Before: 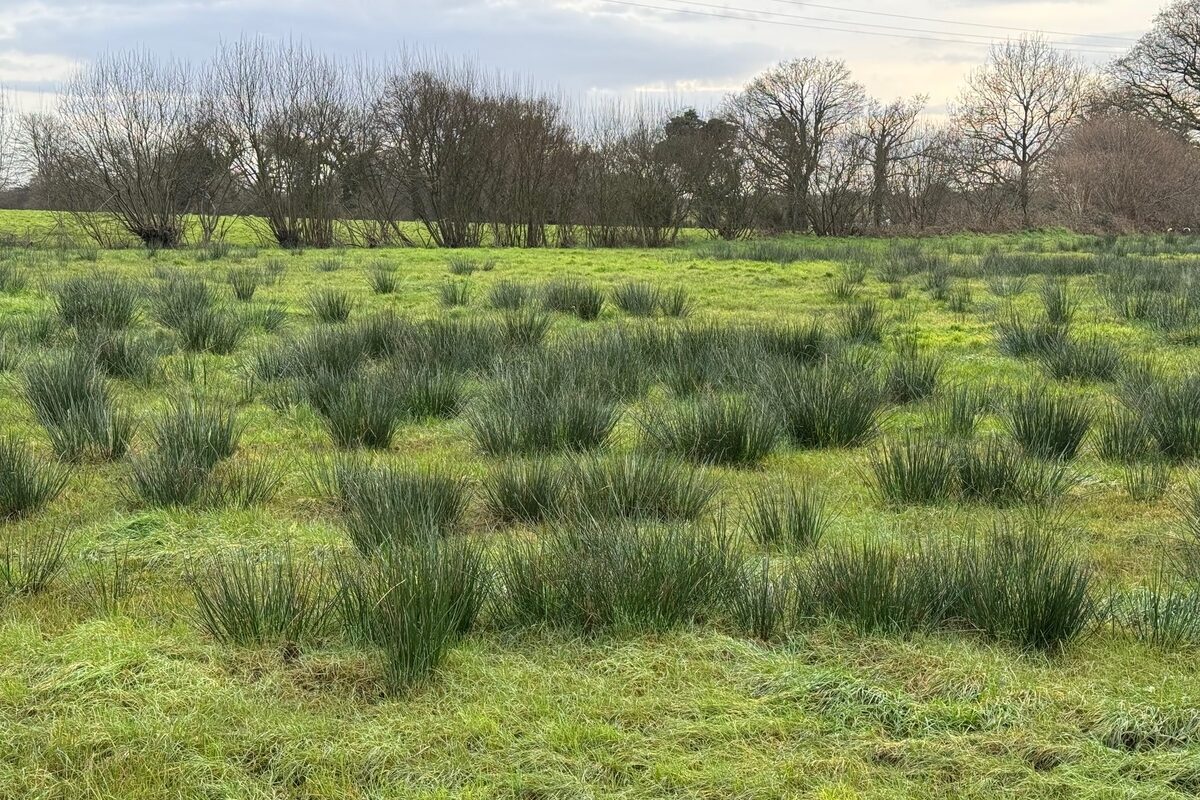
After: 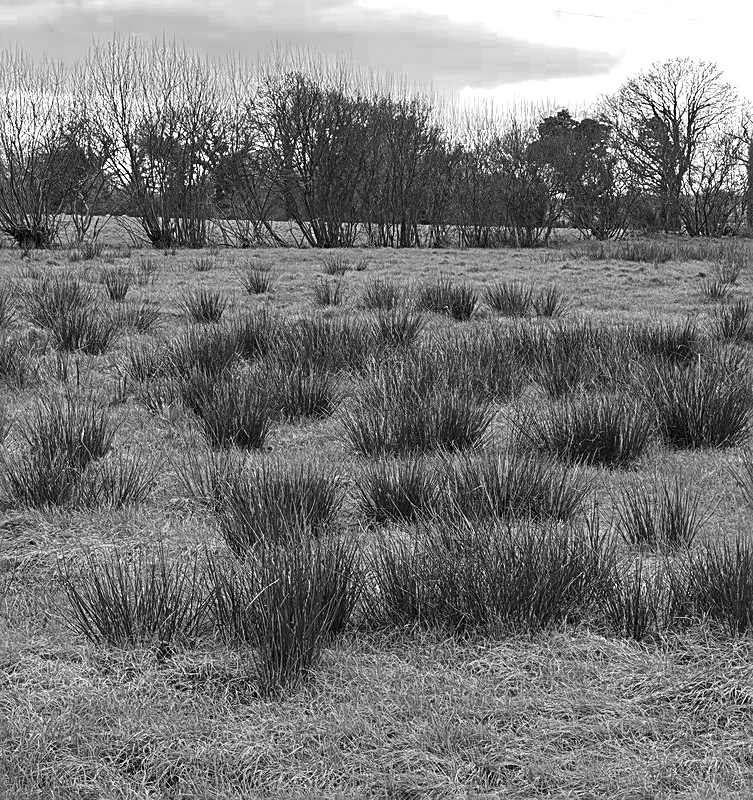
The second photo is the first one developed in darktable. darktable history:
color zones: curves: ch0 [(0, 0.553) (0.123, 0.58) (0.23, 0.419) (0.468, 0.155) (0.605, 0.132) (0.723, 0.063) (0.833, 0.172) (0.921, 0.468)]; ch1 [(0.025, 0.645) (0.229, 0.584) (0.326, 0.551) (0.537, 0.446) (0.599, 0.911) (0.708, 1) (0.805, 0.944)]; ch2 [(0.086, 0.468) (0.254, 0.464) (0.638, 0.564) (0.702, 0.592) (0.768, 0.564)]
tone equalizer: -8 EV -0.75 EV, -7 EV -0.7 EV, -6 EV -0.6 EV, -5 EV -0.4 EV, -3 EV 0.4 EV, -2 EV 0.6 EV, -1 EV 0.7 EV, +0 EV 0.75 EV, edges refinement/feathering 500, mask exposure compensation -1.57 EV, preserve details no
sharpen: on, module defaults
monochrome: on, module defaults
crop: left 10.644%, right 26.528%
